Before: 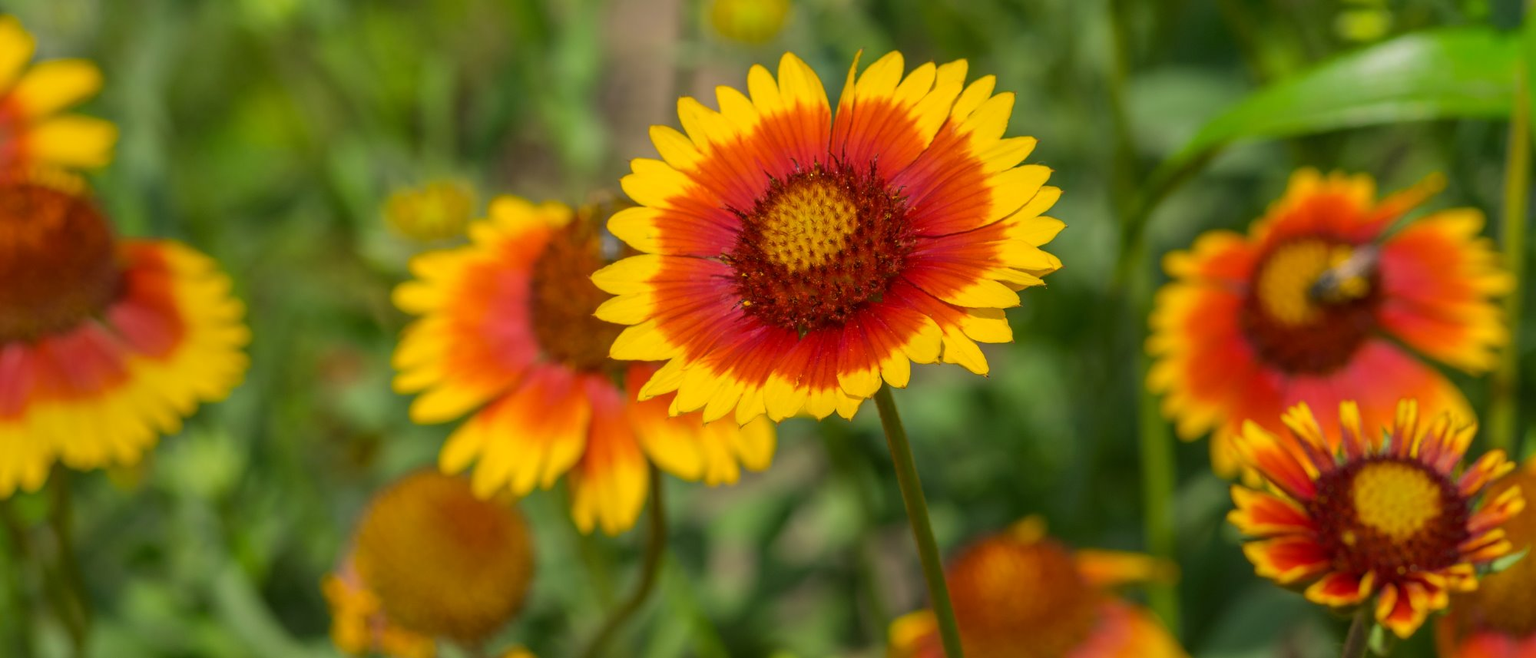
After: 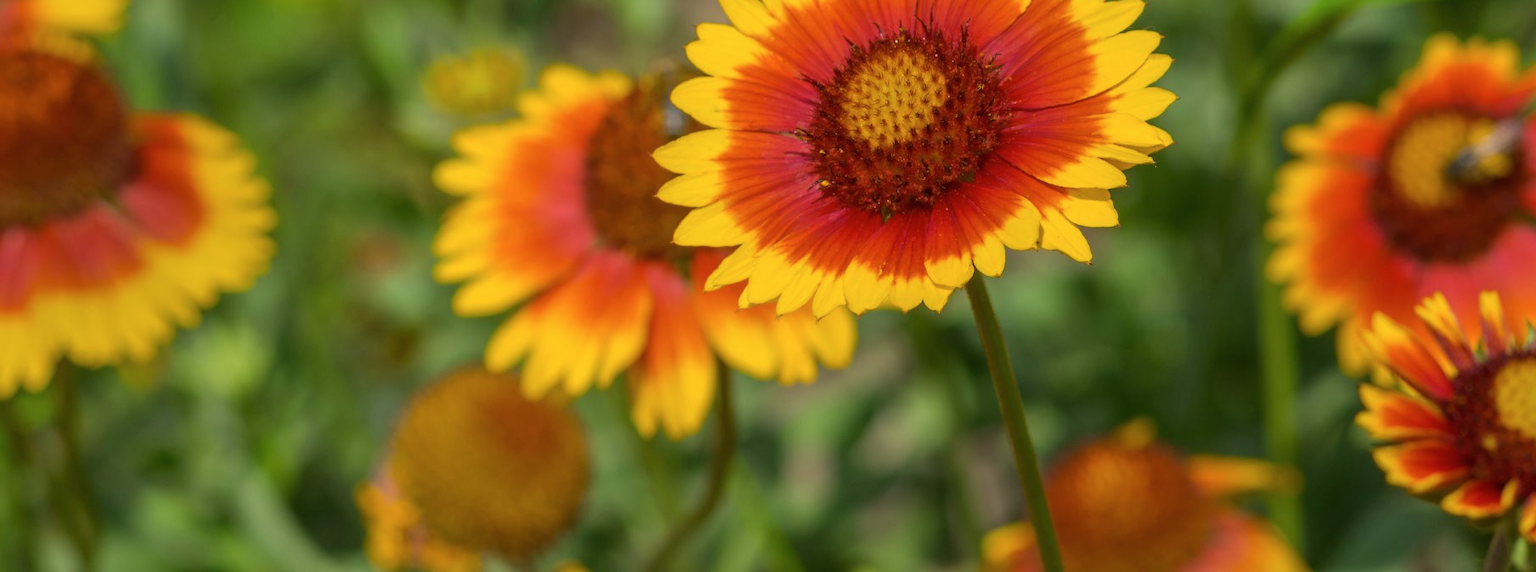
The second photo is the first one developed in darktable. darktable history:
crop: top 20.916%, right 9.437%, bottom 0.316%
contrast brightness saturation: contrast 0.01, saturation -0.05
